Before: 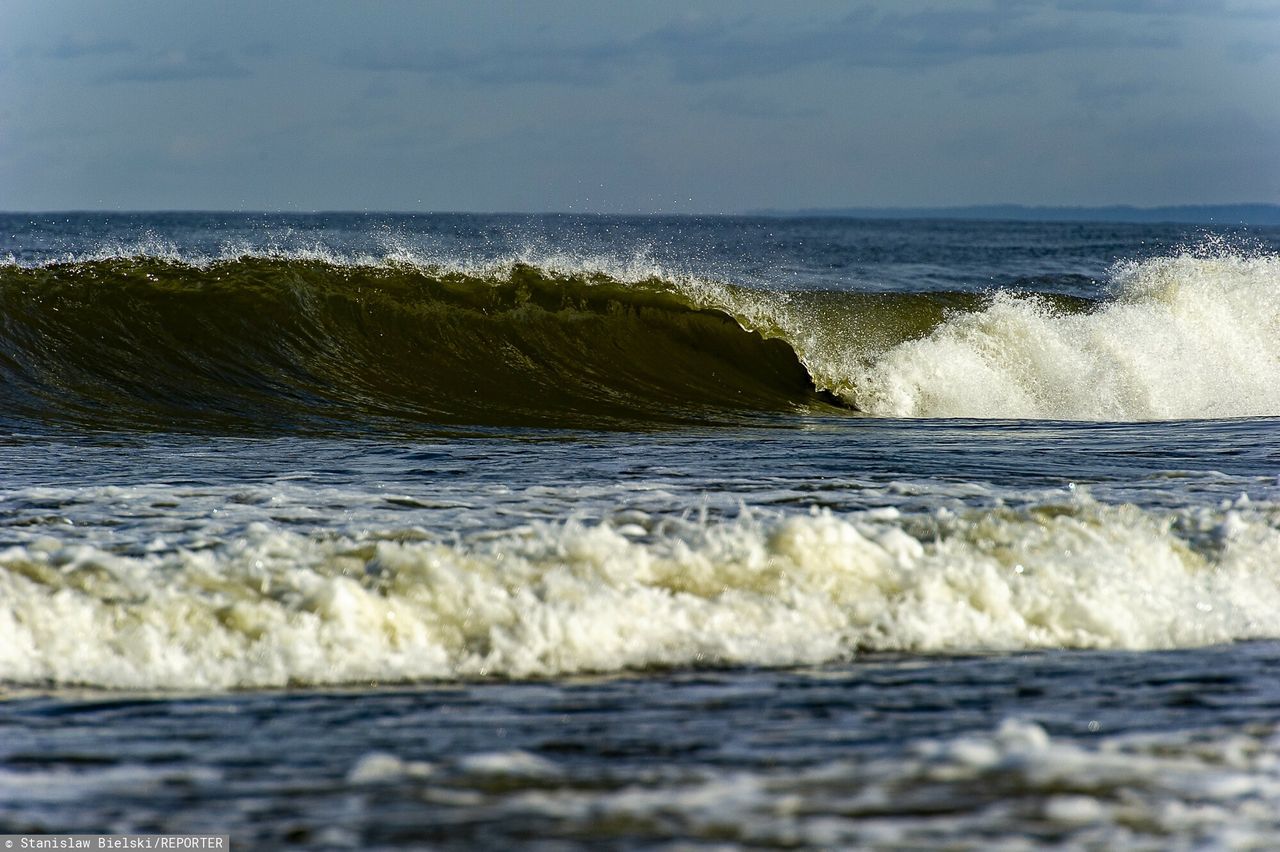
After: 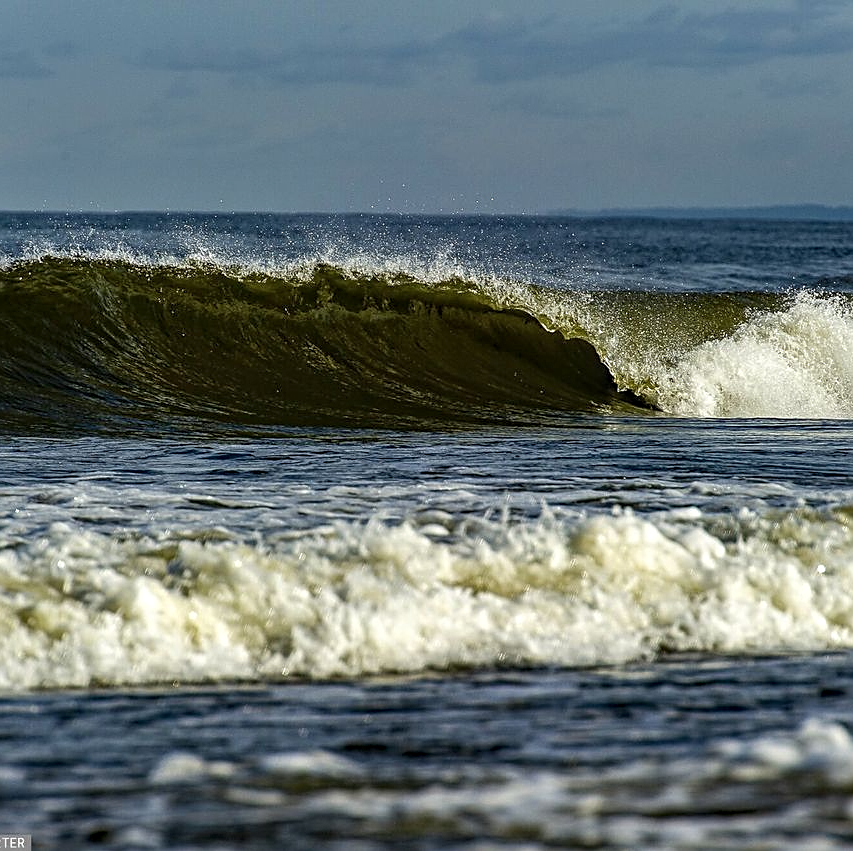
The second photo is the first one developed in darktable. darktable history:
shadows and highlights: shadows 49, highlights -41, soften with gaussian
sharpen: on, module defaults
crop and rotate: left 15.546%, right 17.787%
local contrast: on, module defaults
